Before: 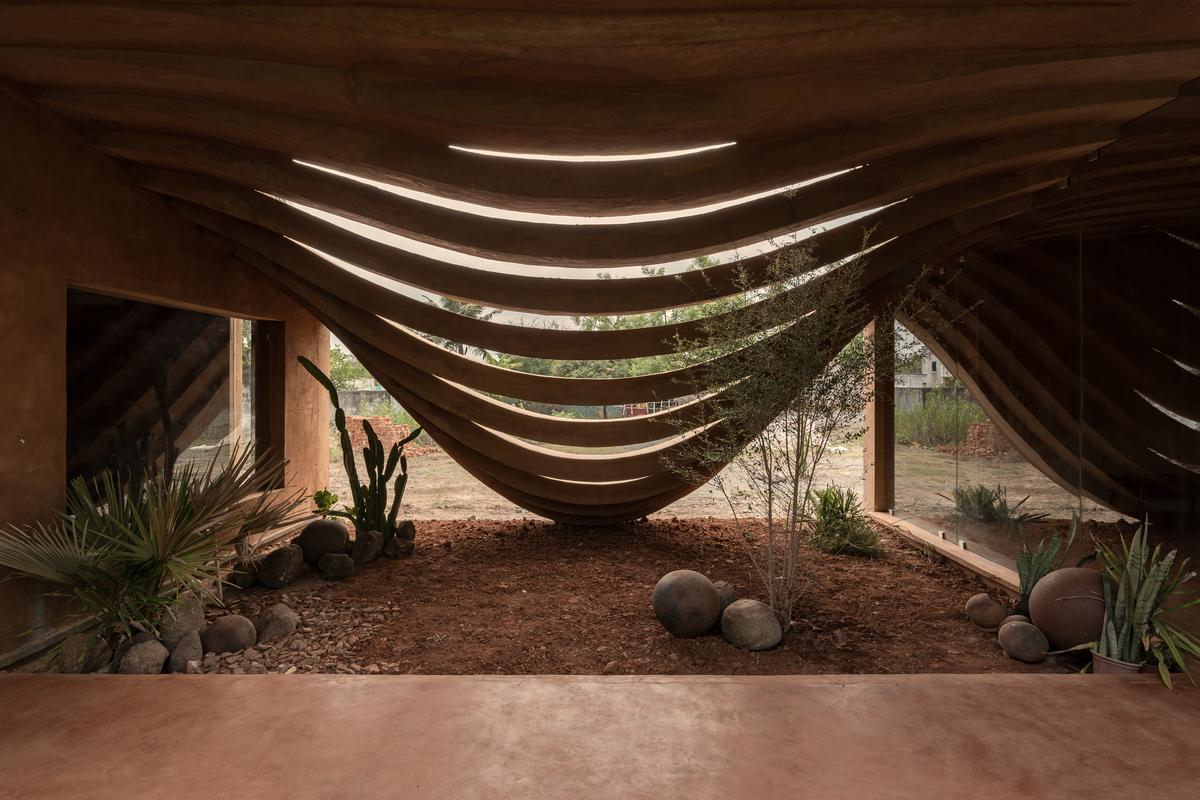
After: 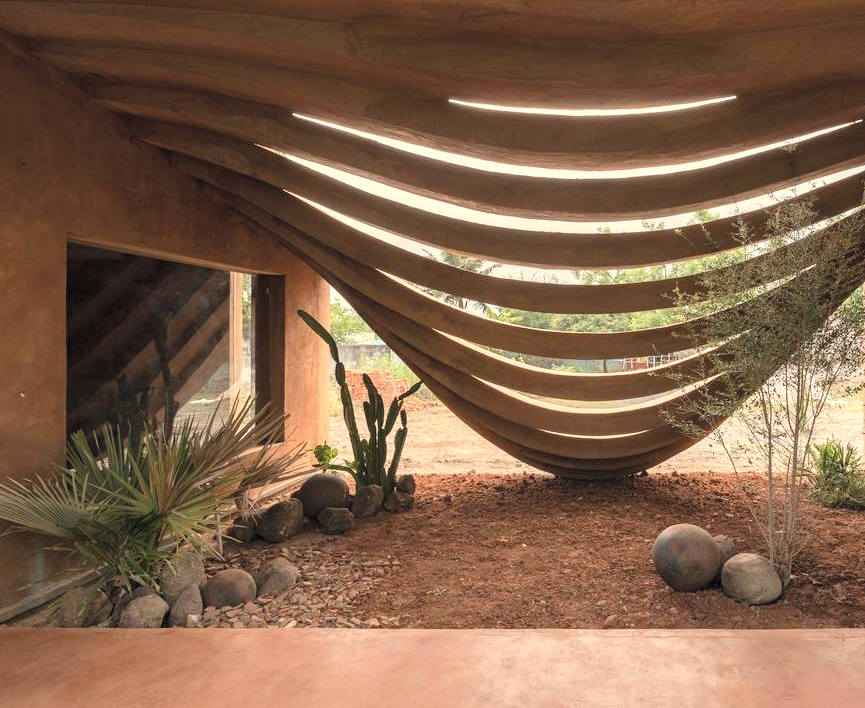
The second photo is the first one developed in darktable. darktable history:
crop: top 5.792%, right 27.902%, bottom 5.707%
exposure: exposure 0.494 EV, compensate highlight preservation false
contrast brightness saturation: contrast 0.1, brightness 0.291, saturation 0.148
color zones: curves: ch0 [(0.25, 0.5) (0.463, 0.627) (0.484, 0.637) (0.75, 0.5)]
